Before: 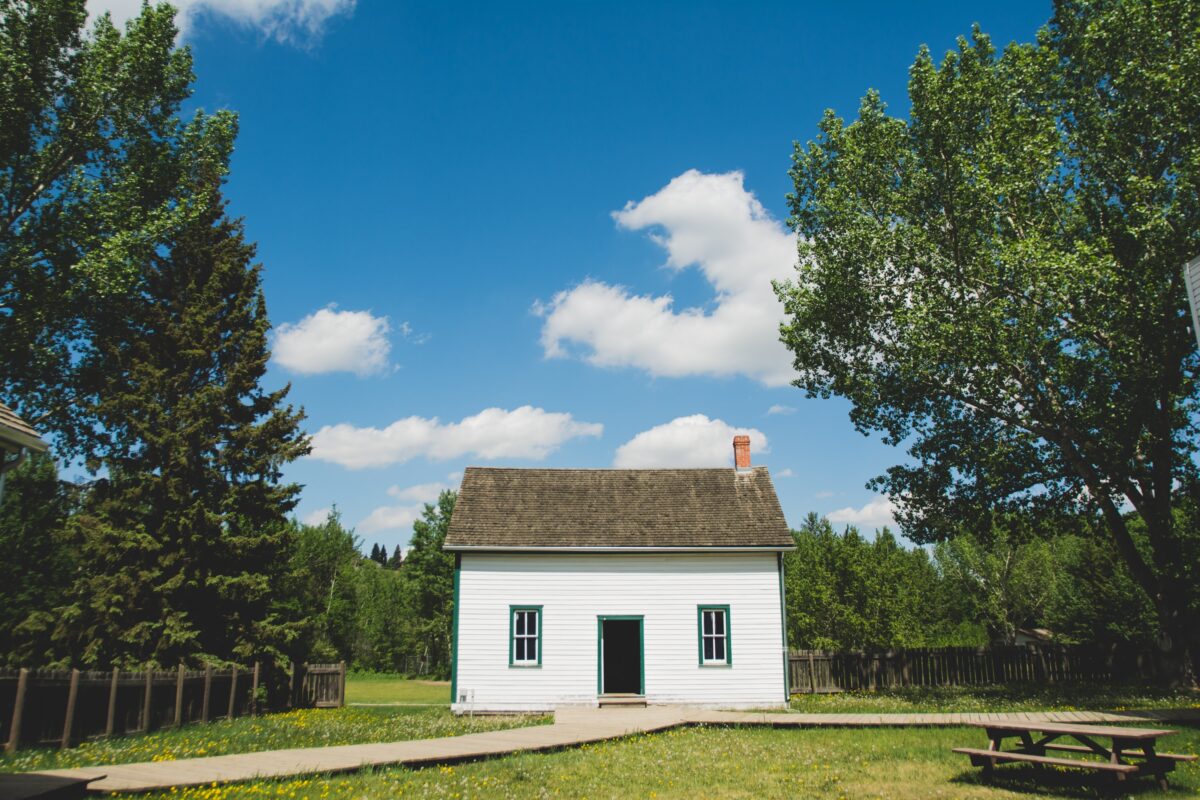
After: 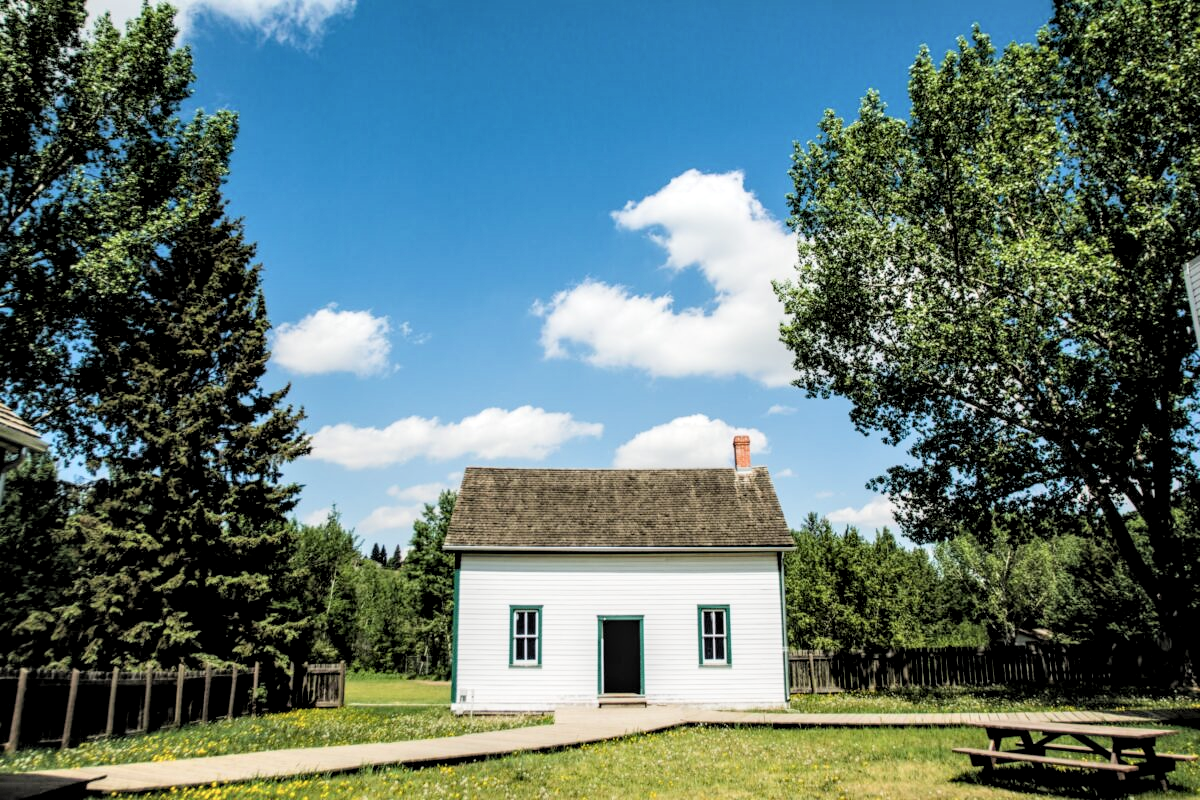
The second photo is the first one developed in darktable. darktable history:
filmic rgb: black relative exposure -7.99 EV, white relative exposure 4.04 EV, threshold 2.98 EV, hardness 4.21, latitude 50.11%, contrast 1.101, enable highlight reconstruction true
local contrast: highlights 60%, shadows 62%, detail 160%
contrast brightness saturation: brightness 0.144
exposure: black level correction 0.007, exposure 0.095 EV, compensate highlight preservation false
